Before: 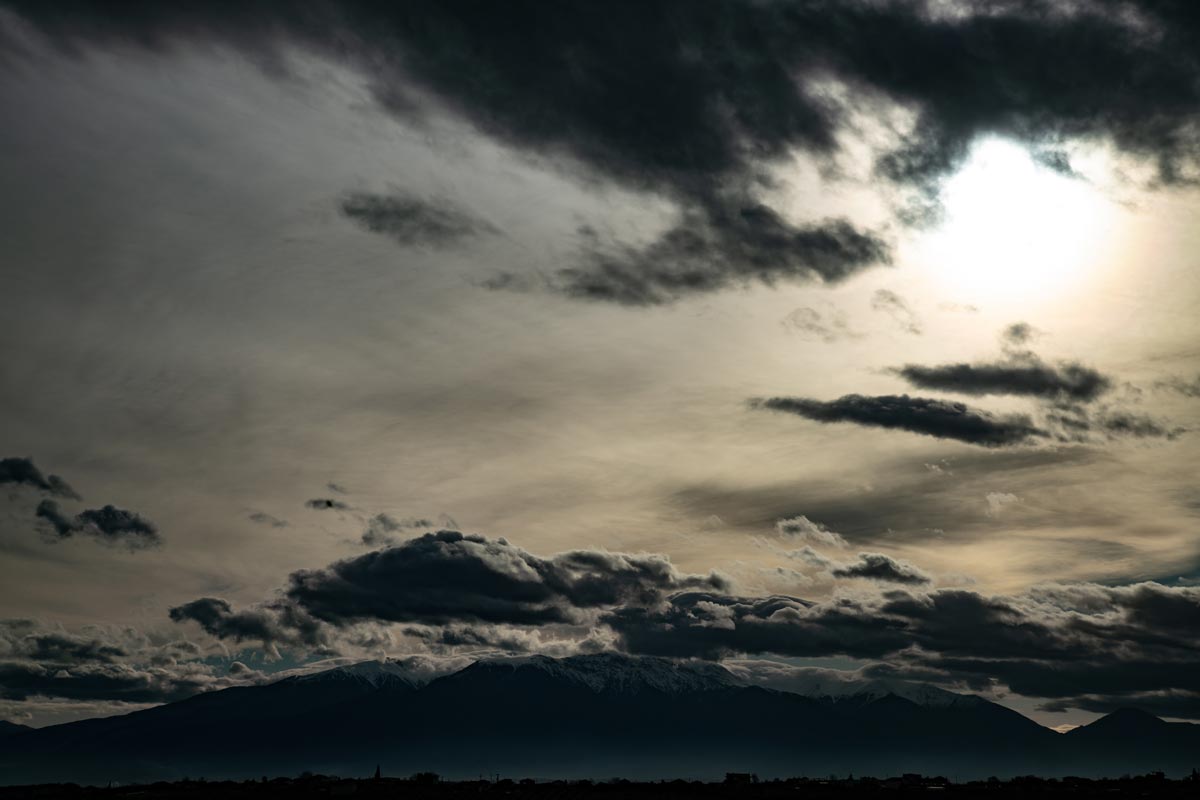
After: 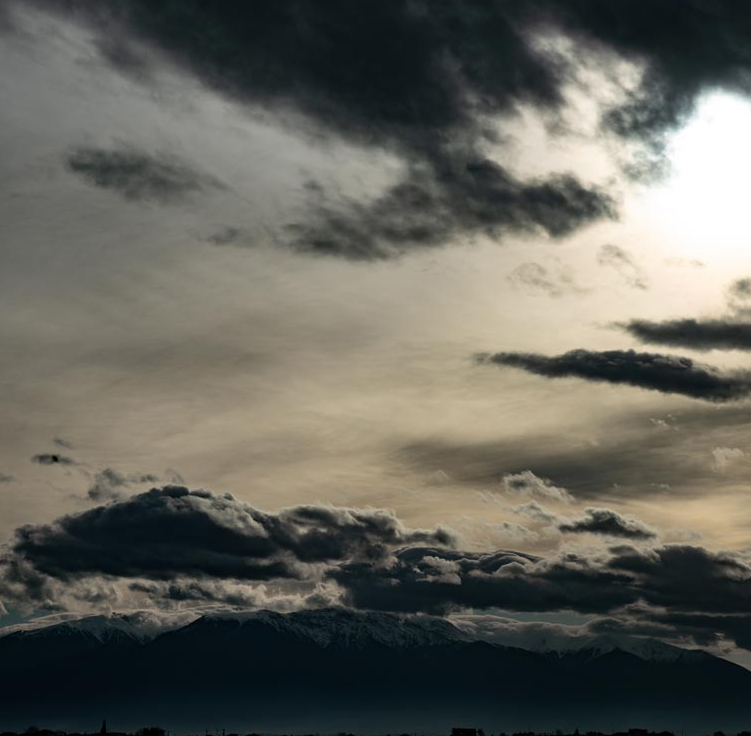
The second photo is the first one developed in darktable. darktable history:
crop and rotate: left 22.863%, top 5.643%, right 14.553%, bottom 2.248%
